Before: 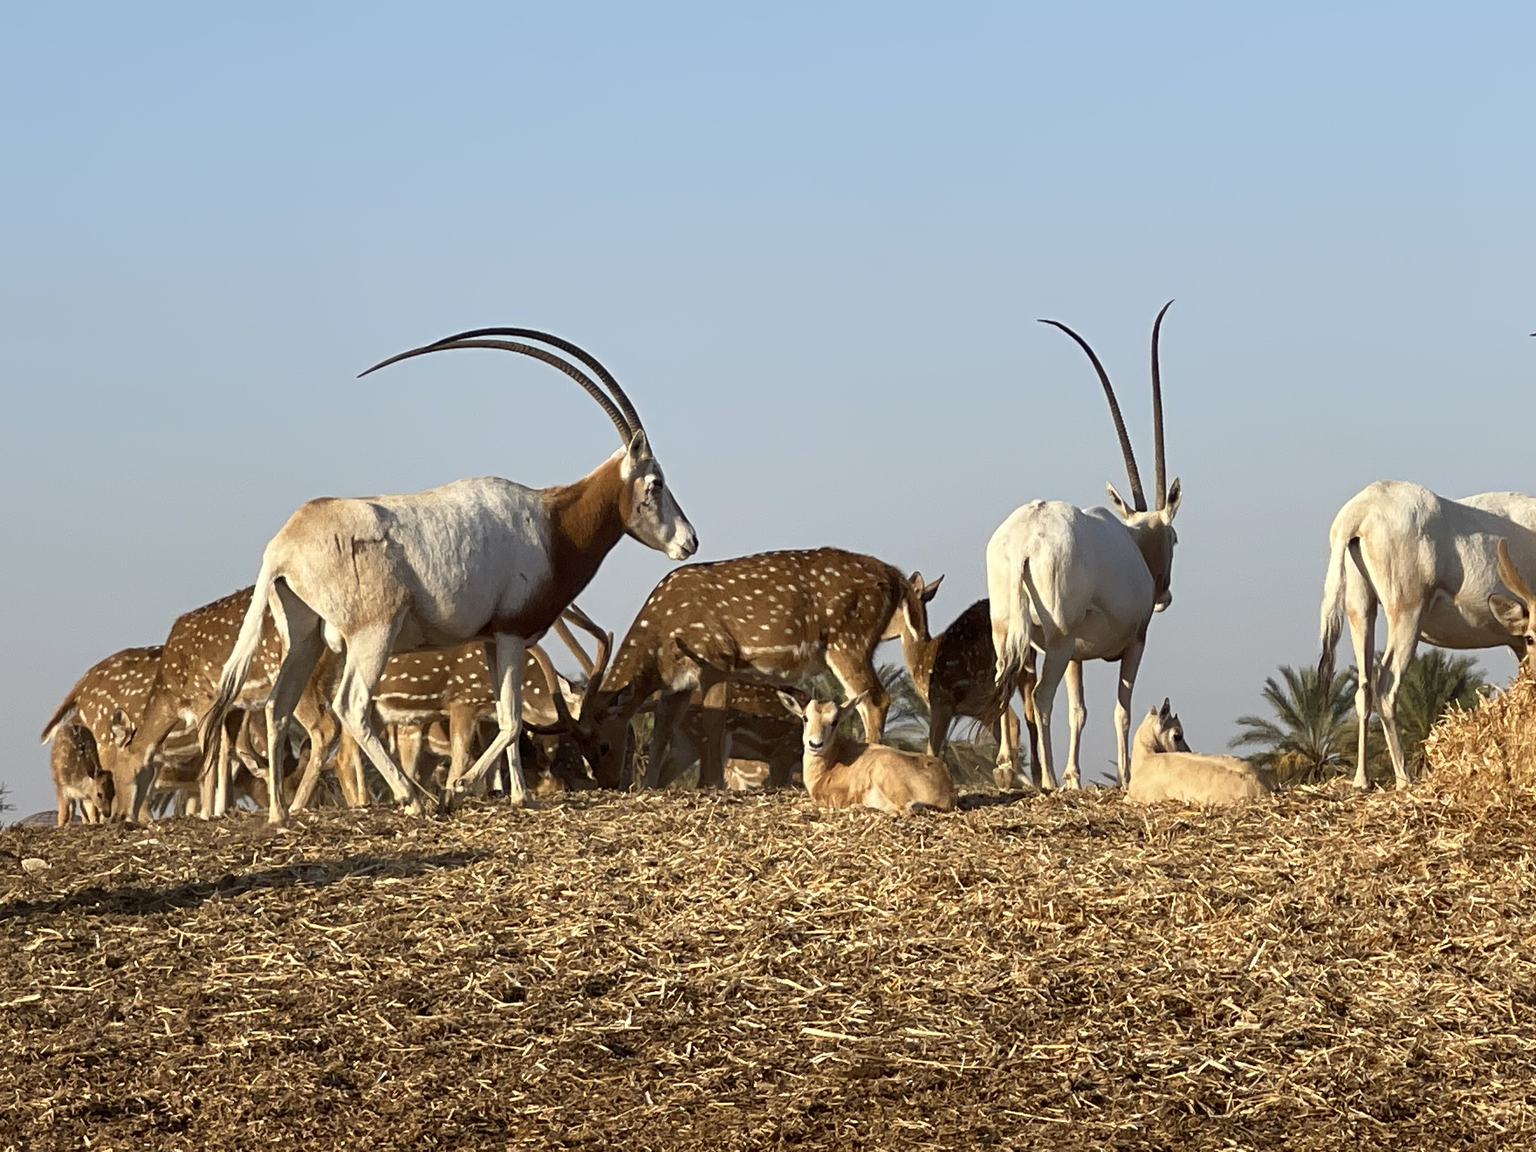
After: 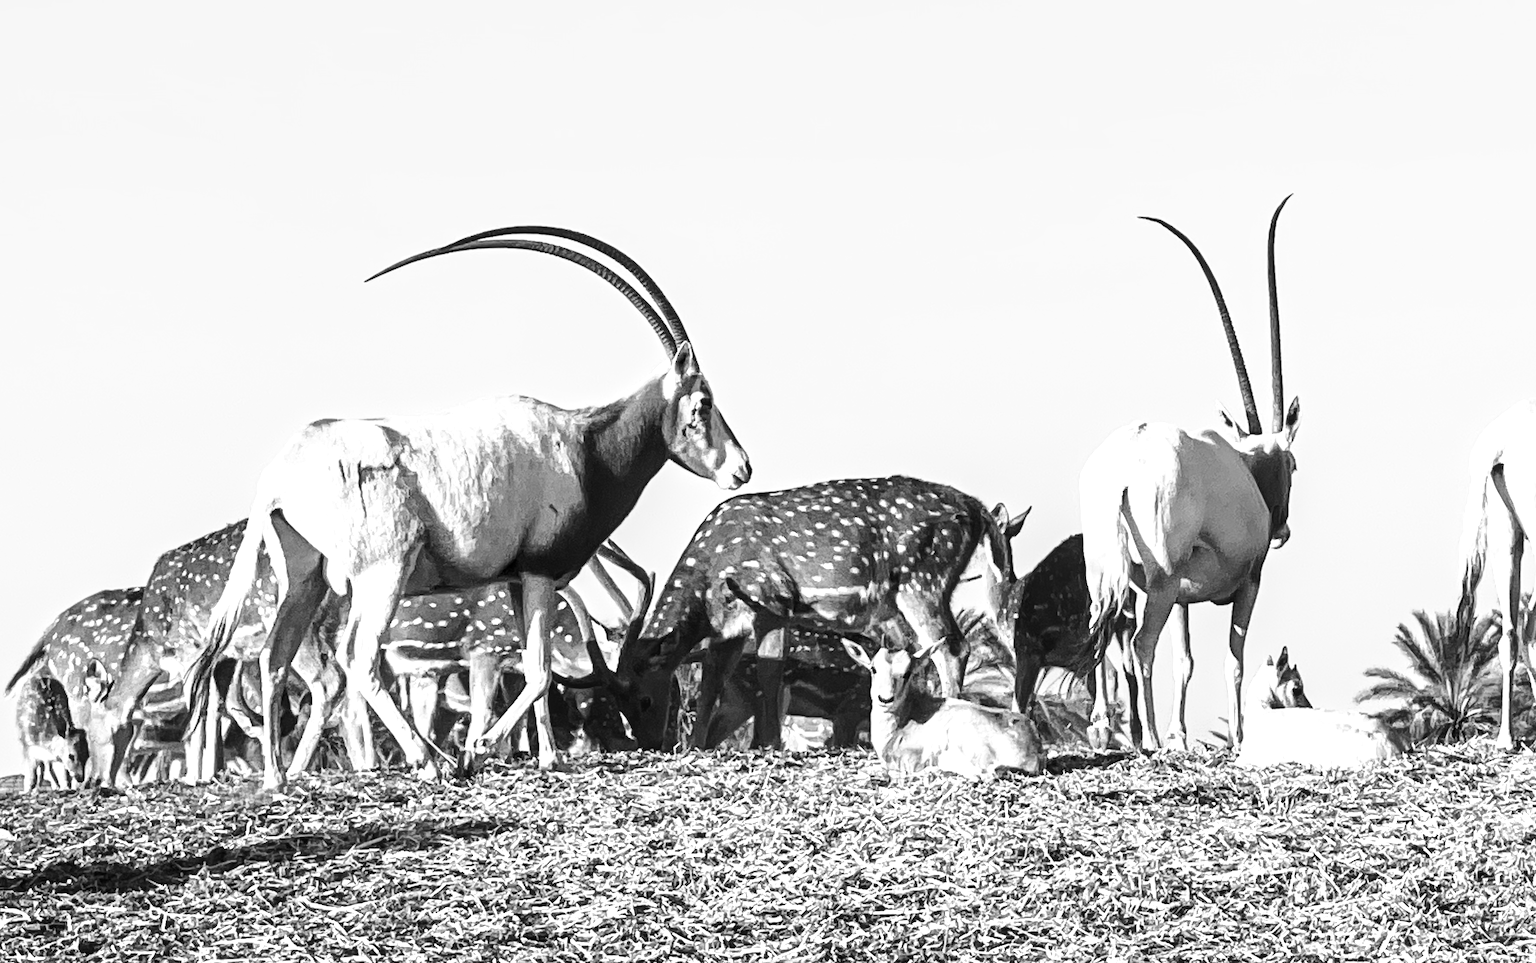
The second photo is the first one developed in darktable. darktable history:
exposure: black level correction 0, exposure 1.2 EV, compensate exposure bias true, compensate highlight preservation false
crop and rotate: left 2.425%, top 11.305%, right 9.6%, bottom 15.08%
local contrast: on, module defaults
monochrome: on, module defaults
white balance: red 0.98, blue 1.61
shadows and highlights: shadows 10, white point adjustment 1, highlights -40
contrast brightness saturation: contrast 0.32, brightness -0.08, saturation 0.17
